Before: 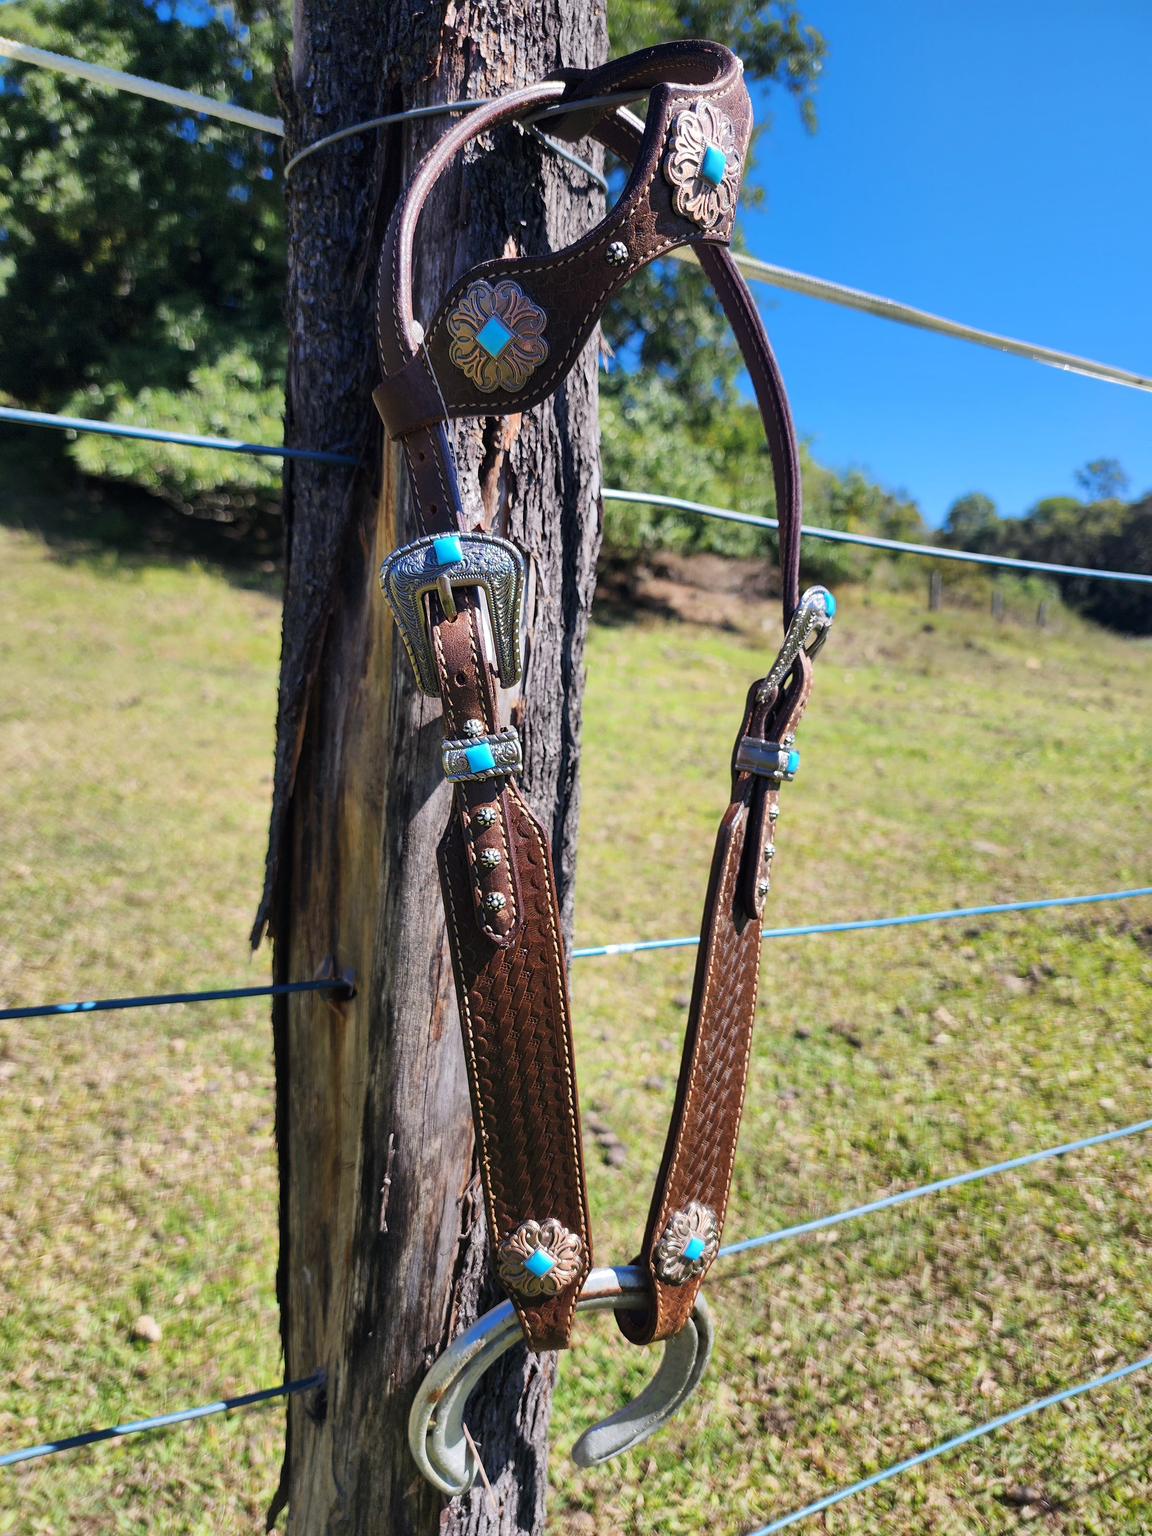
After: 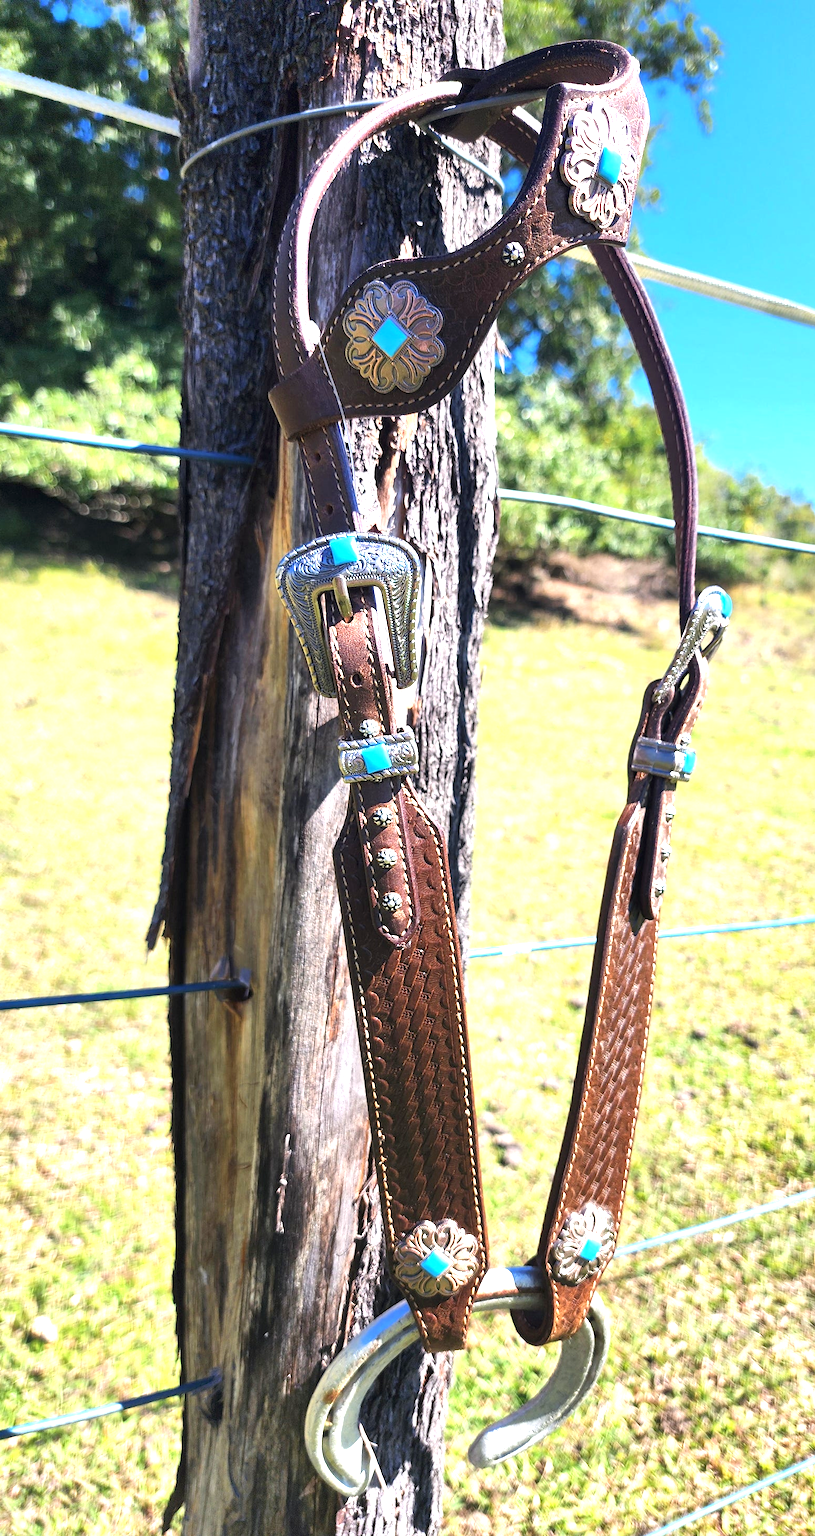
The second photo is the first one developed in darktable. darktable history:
levels: mode automatic, levels [0, 0.478, 1]
exposure: black level correction 0, exposure 1.2 EV, compensate highlight preservation false
crop and rotate: left 9.082%, right 20.164%
